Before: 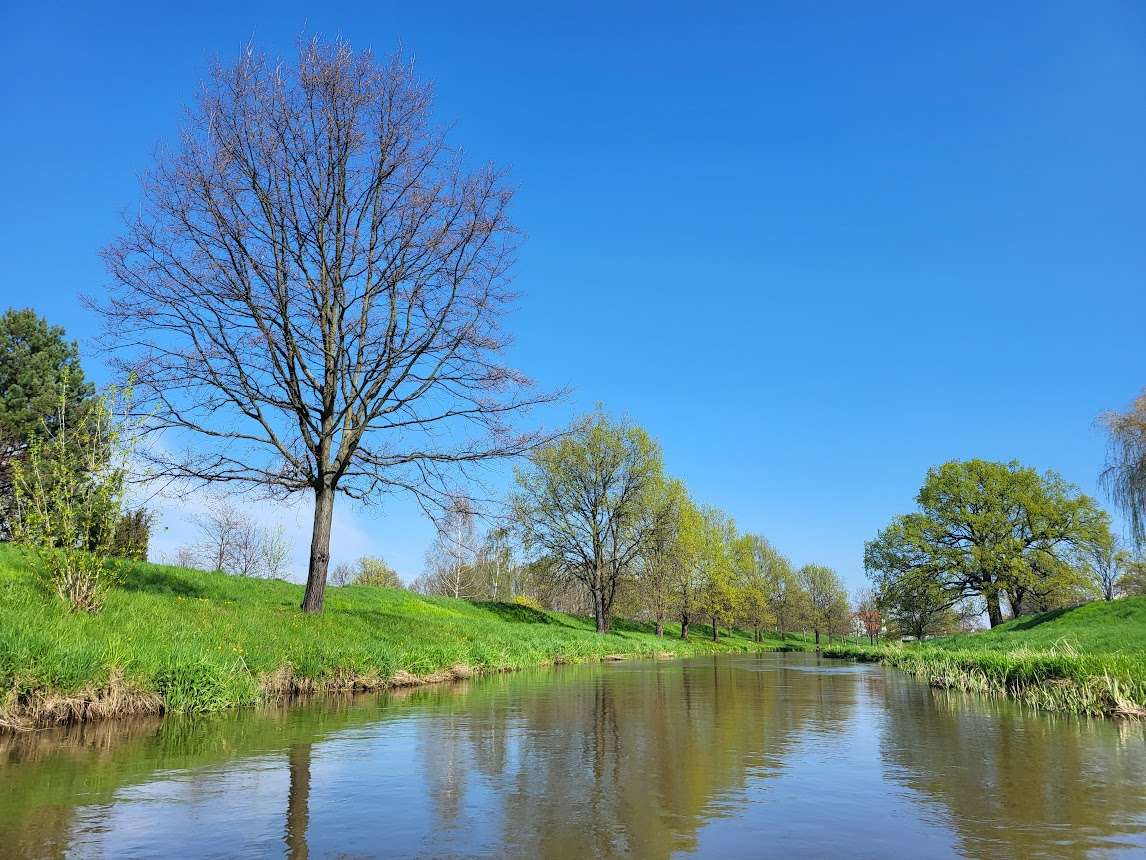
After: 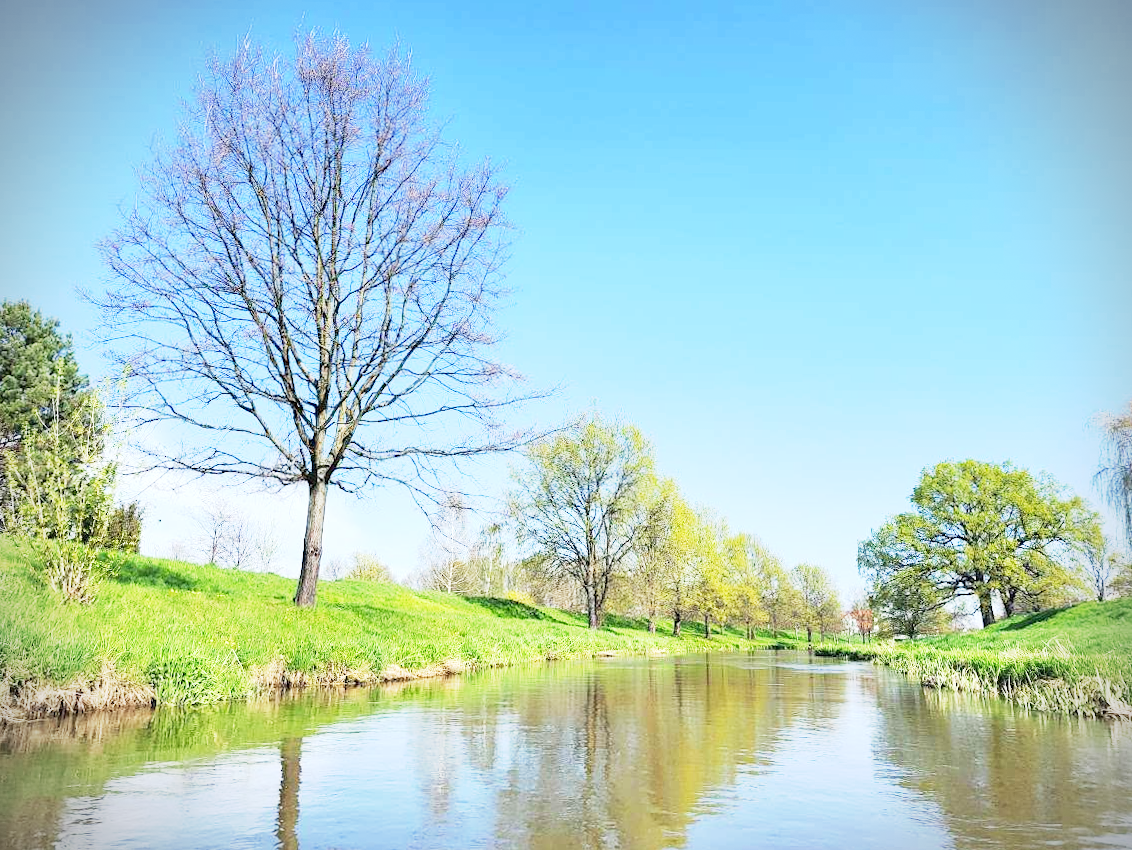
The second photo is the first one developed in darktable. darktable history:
crop and rotate: angle -0.5°
vignetting: dithering 8-bit output, unbound false
exposure: black level correction 0.001, exposure 1.129 EV, compensate exposure bias true, compensate highlight preservation false
base curve: curves: ch0 [(0, 0) (0.088, 0.125) (0.176, 0.251) (0.354, 0.501) (0.613, 0.749) (1, 0.877)], preserve colors none
